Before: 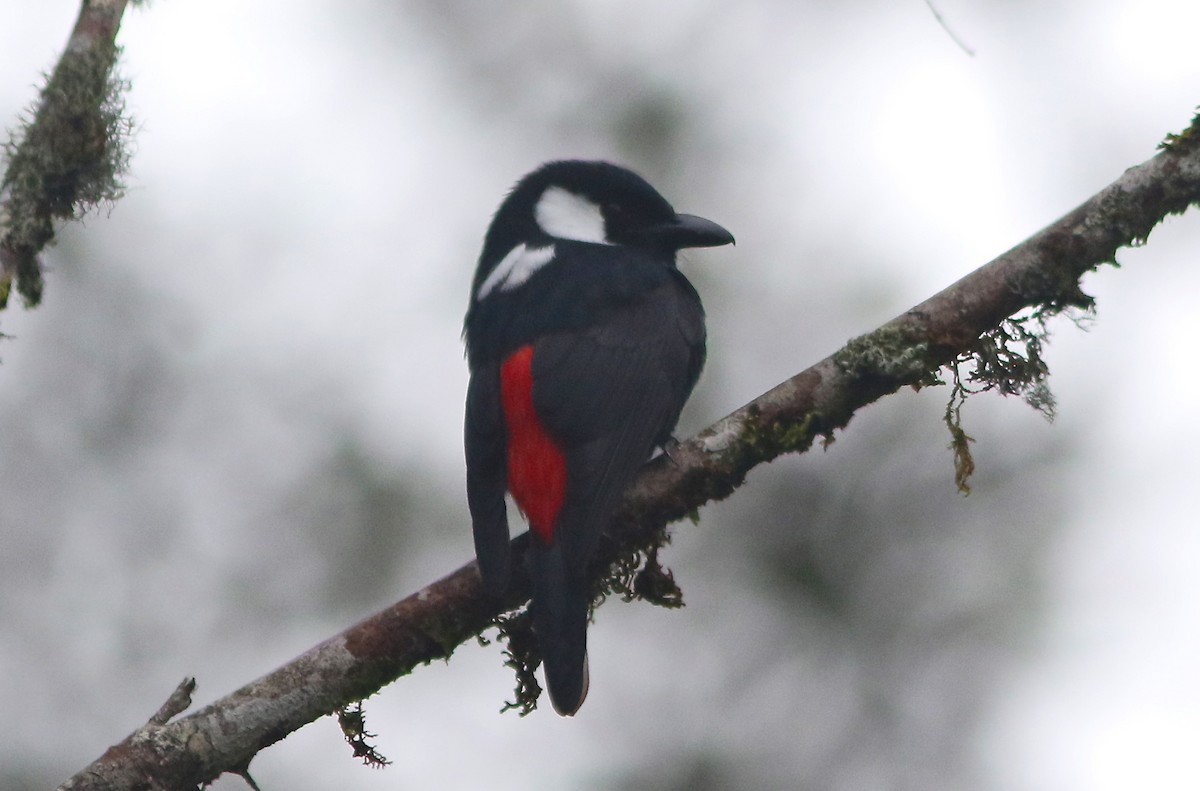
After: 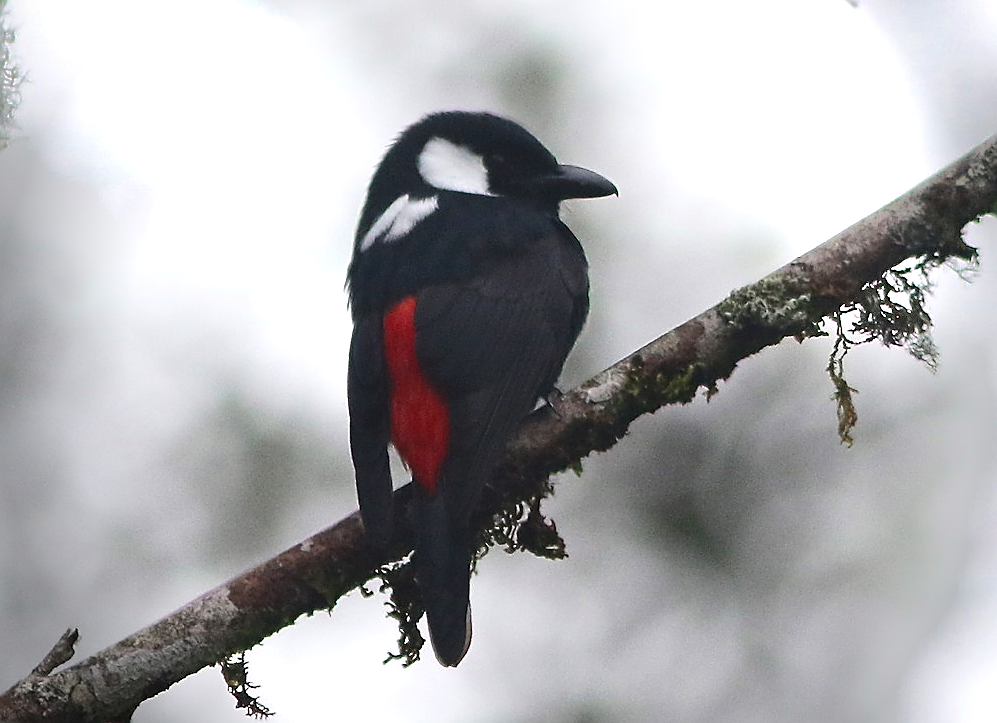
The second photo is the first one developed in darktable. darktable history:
sharpen: radius 1.419, amount 1.238, threshold 0.798
crop: left 9.769%, top 6.32%, right 7.066%, bottom 2.181%
vignetting: fall-off start 76.96%, fall-off radius 27.92%, saturation 0.053, width/height ratio 0.968
tone equalizer: -8 EV -0.446 EV, -7 EV -0.41 EV, -6 EV -0.329 EV, -5 EV -0.229 EV, -3 EV 0.207 EV, -2 EV 0.331 EV, -1 EV 0.409 EV, +0 EV 0.387 EV, edges refinement/feathering 500, mask exposure compensation -1.57 EV, preserve details no
shadows and highlights: shadows -25.89, highlights 48.42, soften with gaussian
exposure: exposure 0.154 EV, compensate highlight preservation false
